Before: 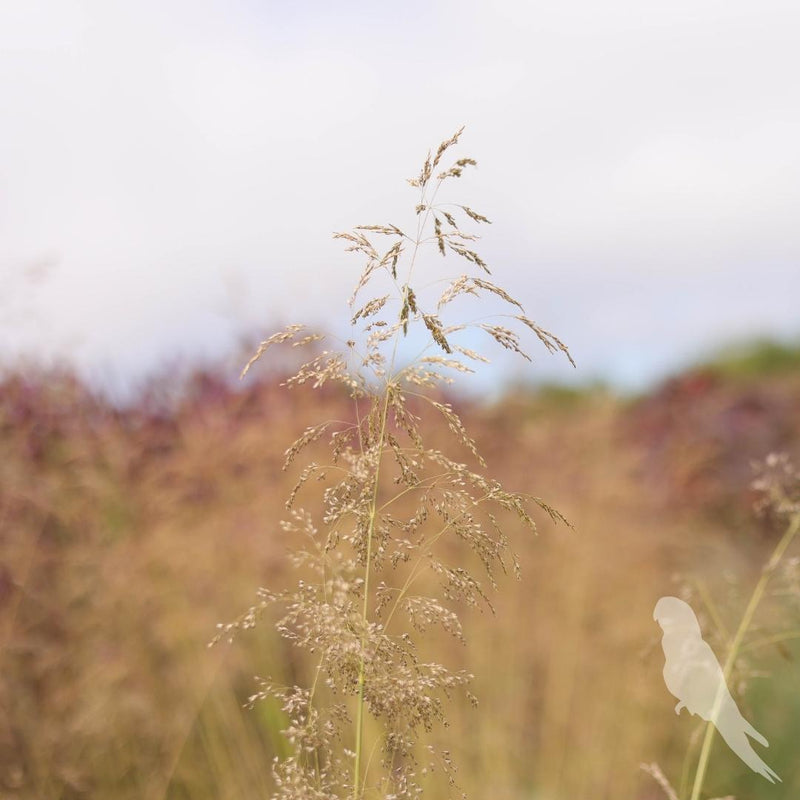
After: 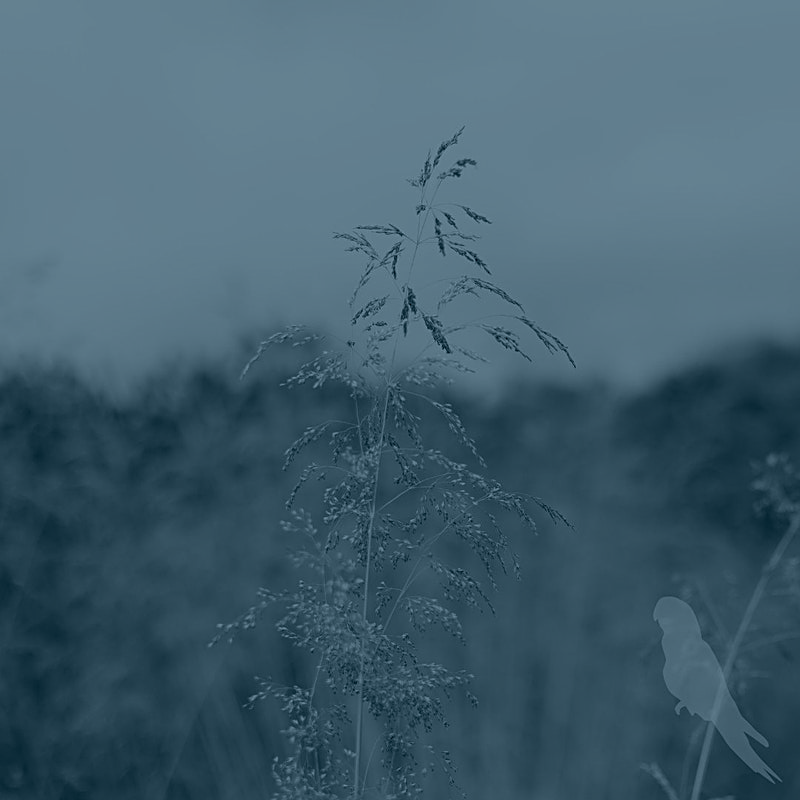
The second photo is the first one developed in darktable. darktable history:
sharpen: on, module defaults
colorize: hue 194.4°, saturation 29%, source mix 61.75%, lightness 3.98%, version 1
